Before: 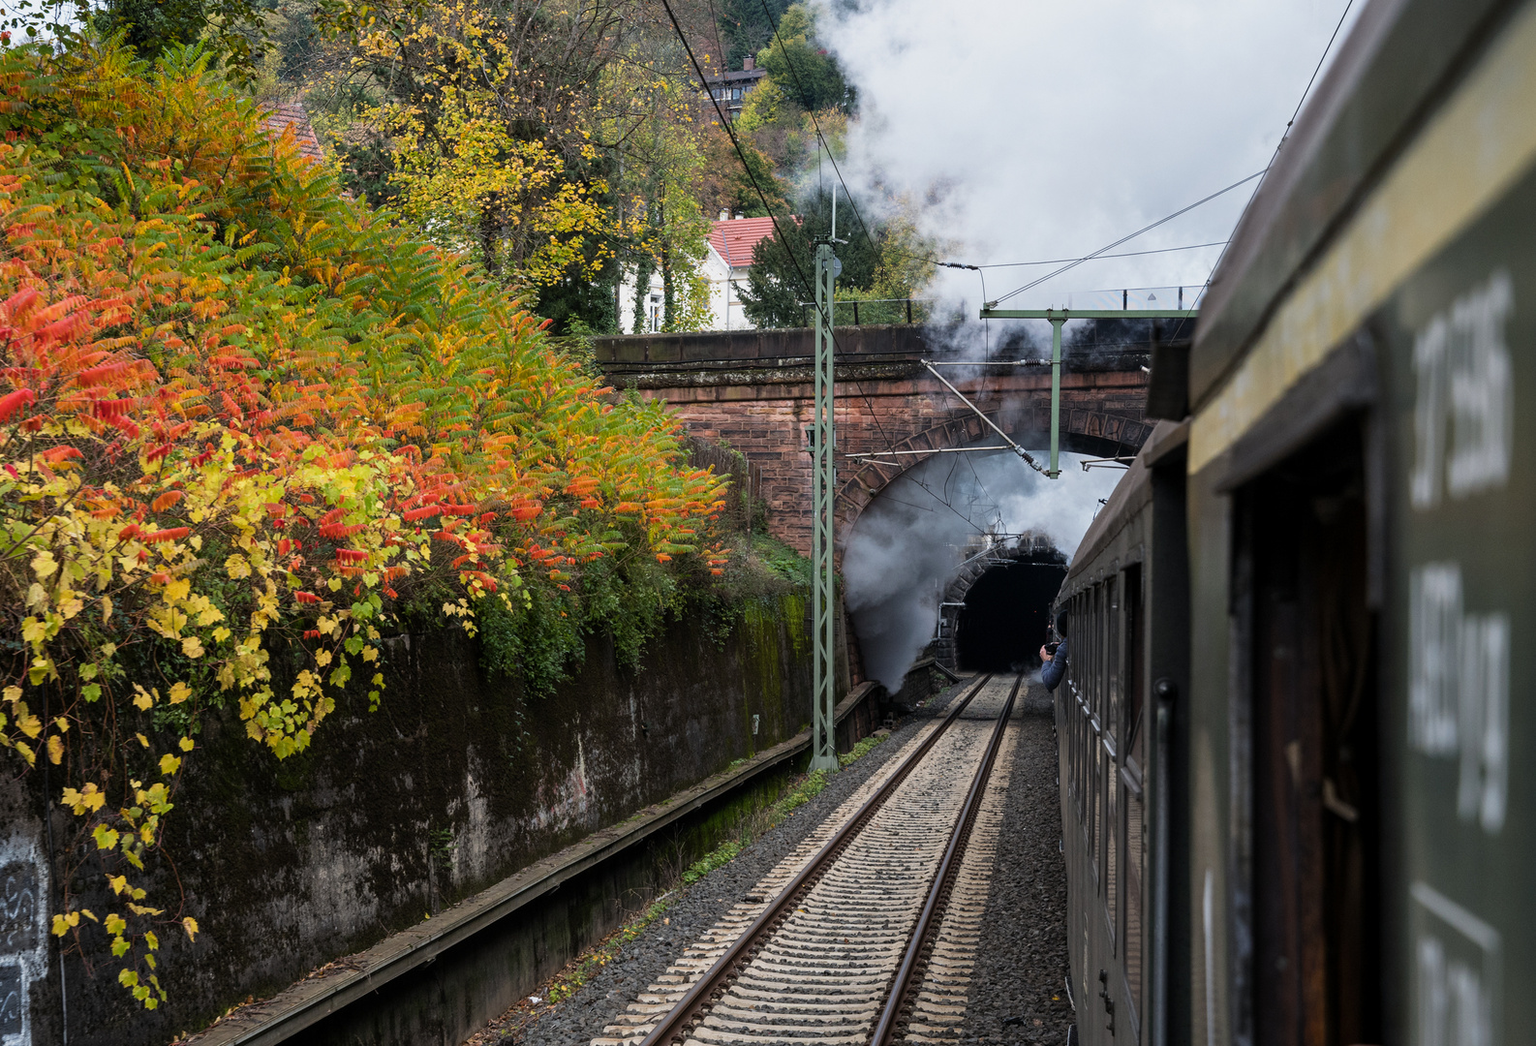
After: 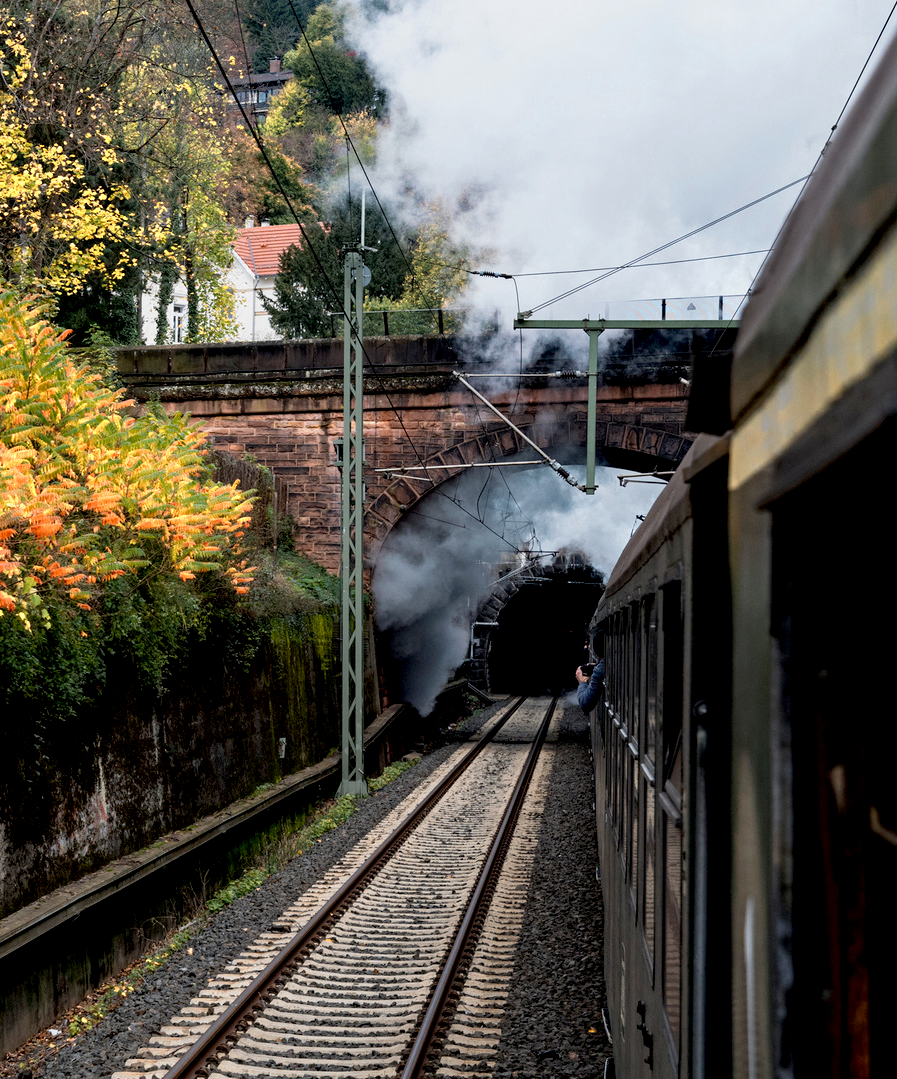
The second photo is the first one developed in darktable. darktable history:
color zones: curves: ch0 [(0.018, 0.548) (0.197, 0.654) (0.425, 0.447) (0.605, 0.658) (0.732, 0.579)]; ch1 [(0.105, 0.531) (0.224, 0.531) (0.386, 0.39) (0.618, 0.456) (0.732, 0.456) (0.956, 0.421)]; ch2 [(0.039, 0.583) (0.215, 0.465) (0.399, 0.544) (0.465, 0.548) (0.614, 0.447) (0.724, 0.43) (0.882, 0.623) (0.956, 0.632)], mix 24.98%
exposure: black level correction 0.012, compensate highlight preservation false
haze removal: on, module defaults
crop: left 31.447%, top 0.021%, right 11.96%
